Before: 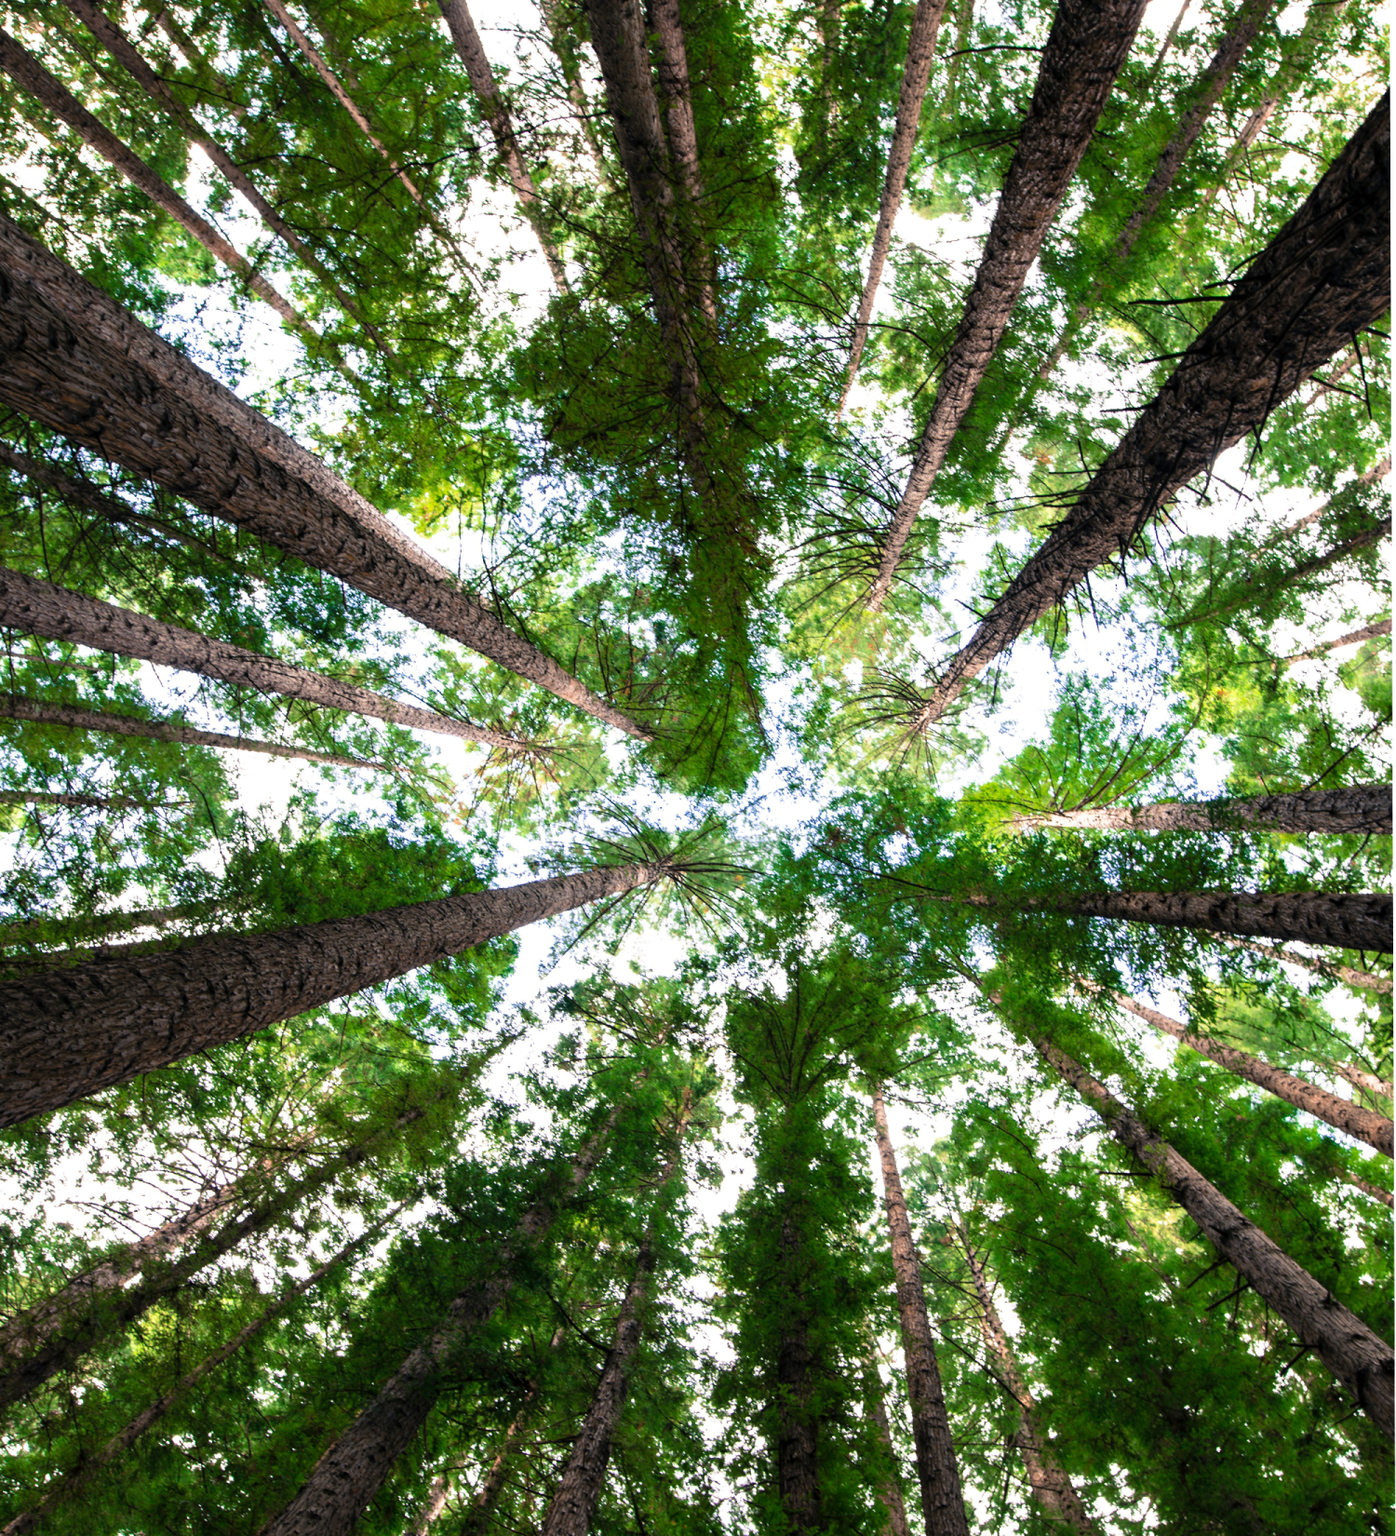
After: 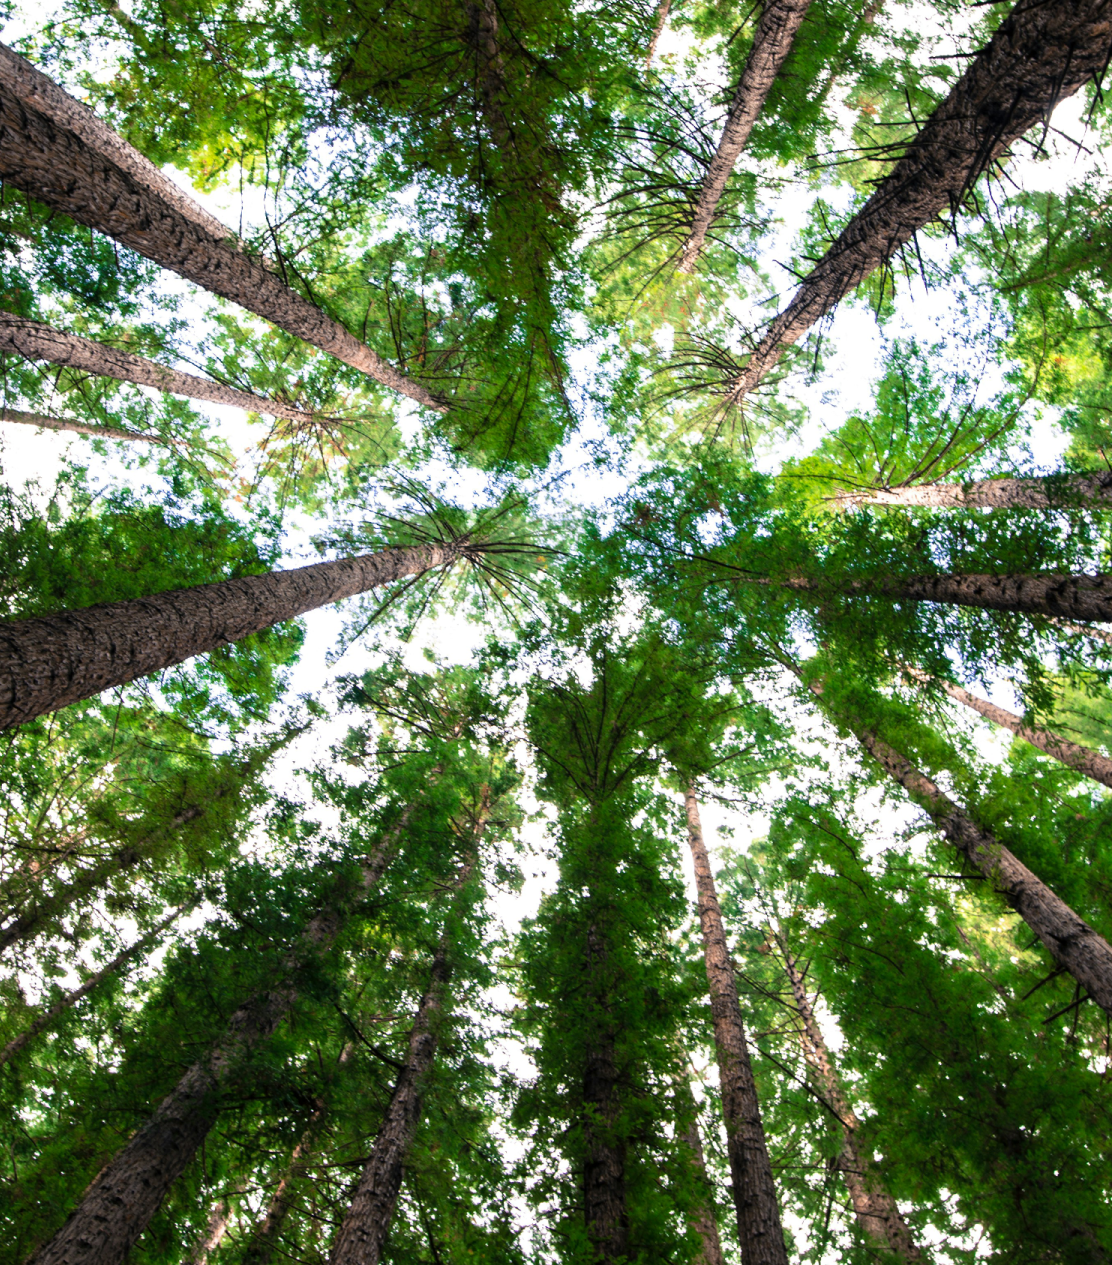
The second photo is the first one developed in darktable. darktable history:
crop: left 16.869%, top 23.278%, right 8.996%
